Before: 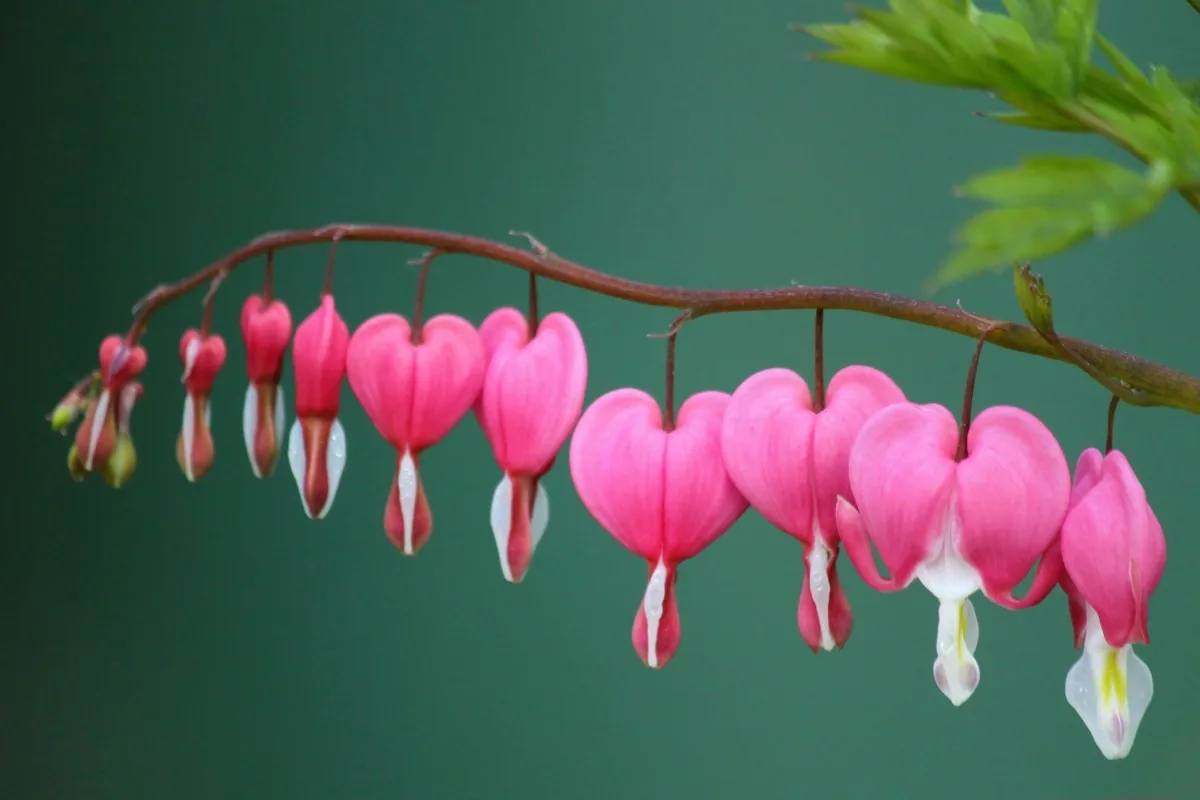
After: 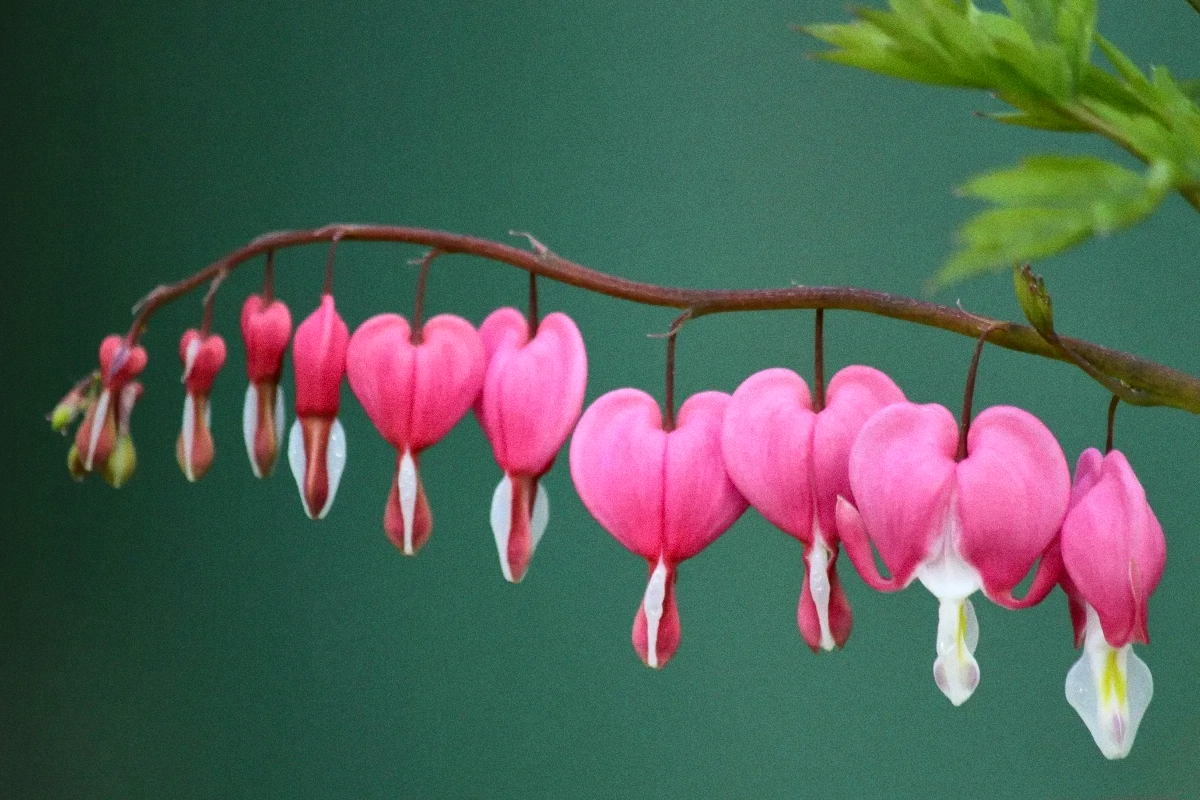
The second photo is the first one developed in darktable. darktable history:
grain: coarseness 0.09 ISO
local contrast: mode bilateral grid, contrast 20, coarseness 50, detail 130%, midtone range 0.2
